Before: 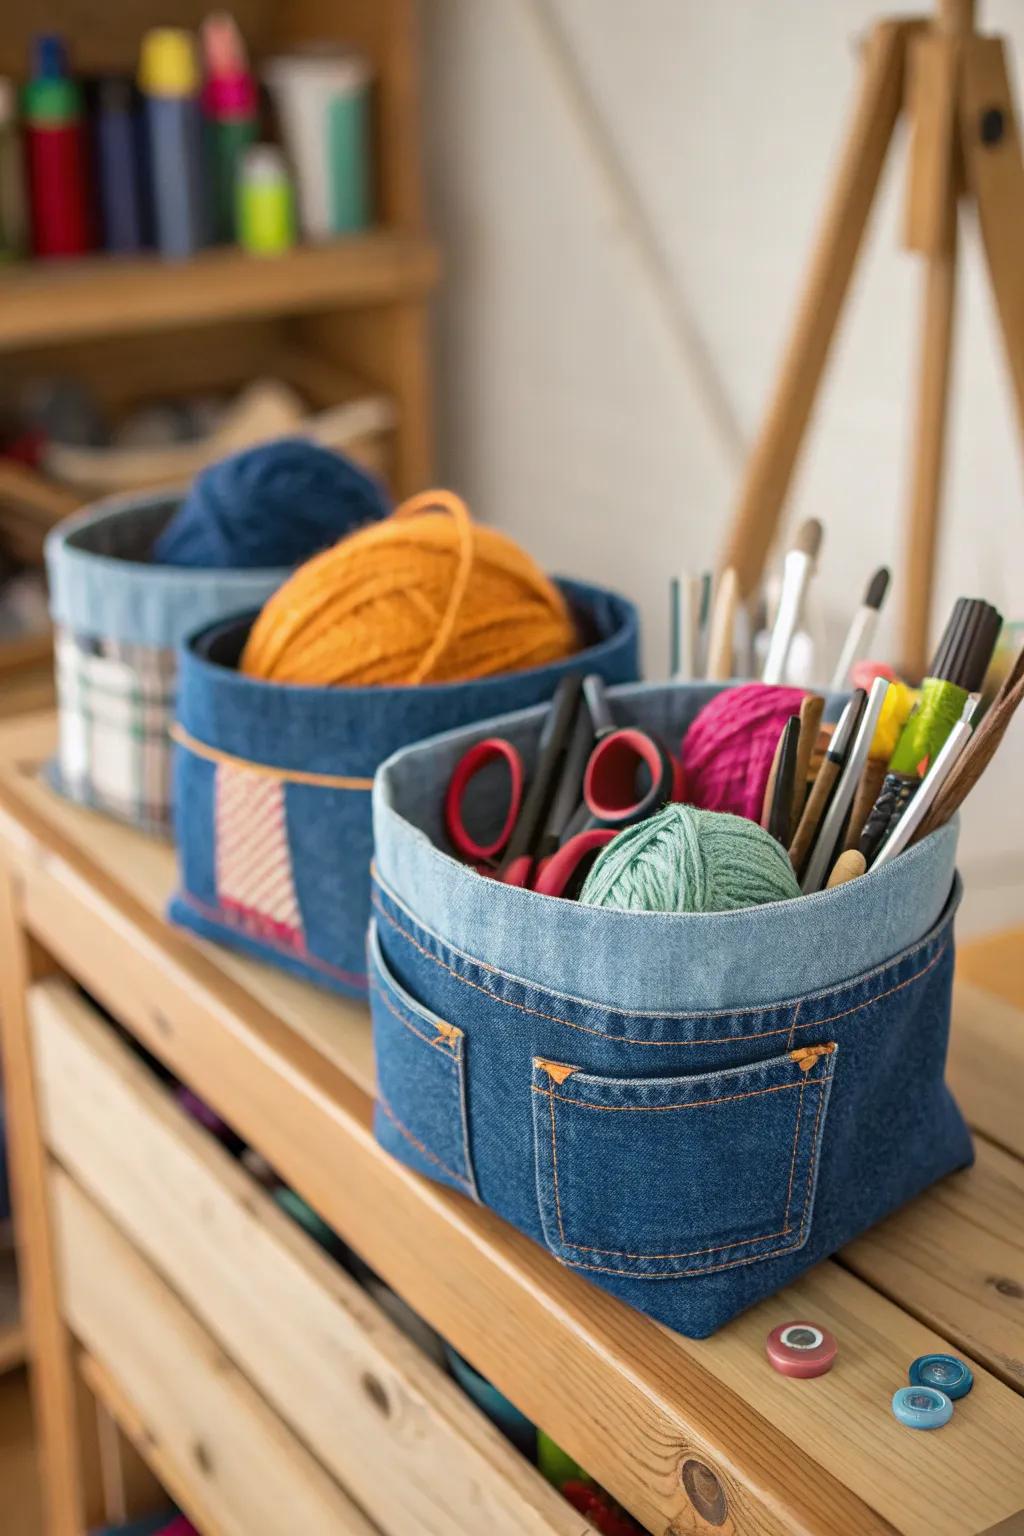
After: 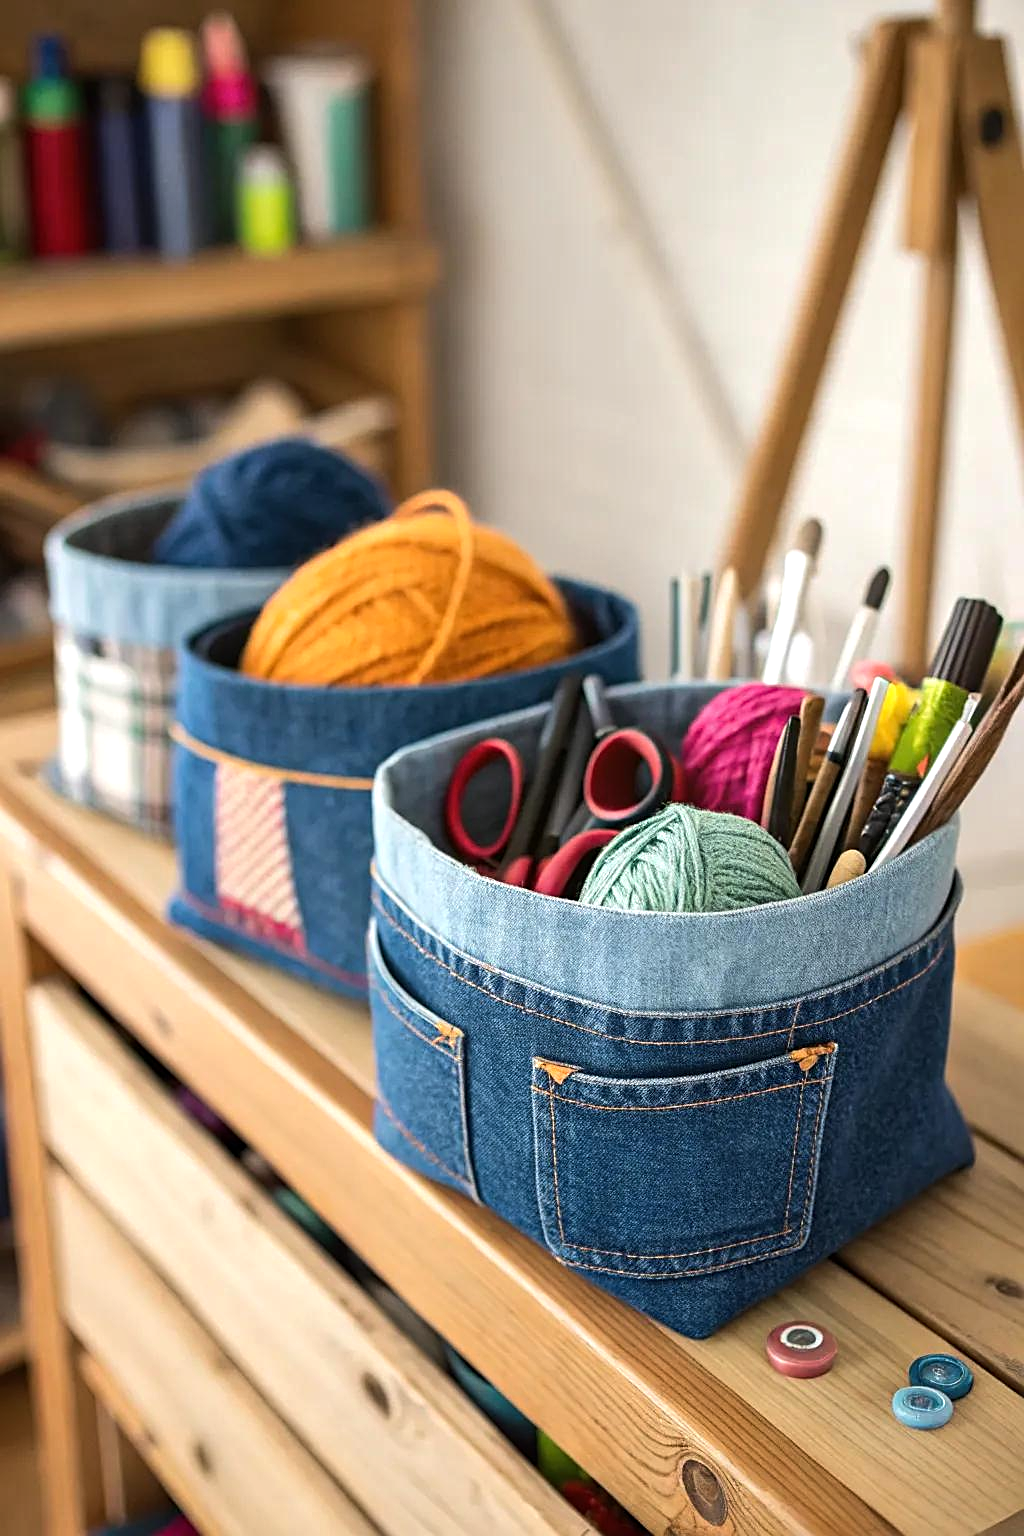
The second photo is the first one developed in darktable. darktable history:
sharpen: on, module defaults
shadows and highlights: shadows 37.27, highlights -28.18, soften with gaussian
tone equalizer: -8 EV -0.417 EV, -7 EV -0.389 EV, -6 EV -0.333 EV, -5 EV -0.222 EV, -3 EV 0.222 EV, -2 EV 0.333 EV, -1 EV 0.389 EV, +0 EV 0.417 EV, edges refinement/feathering 500, mask exposure compensation -1.57 EV, preserve details no
